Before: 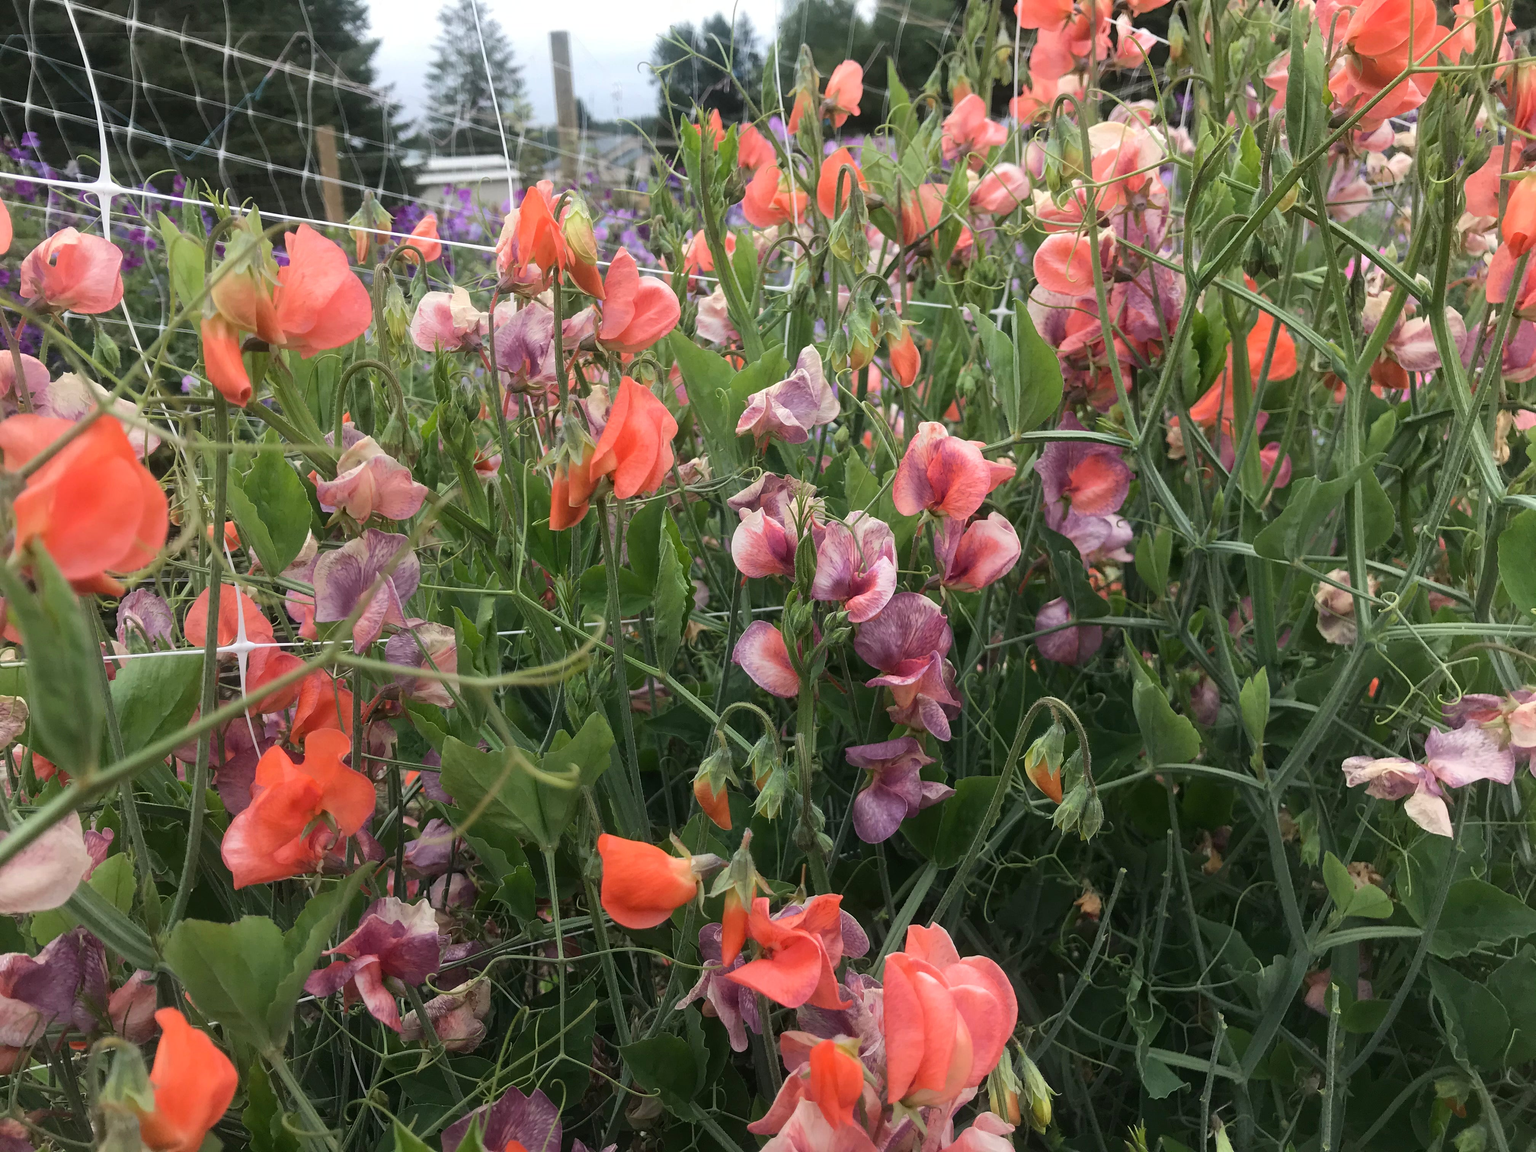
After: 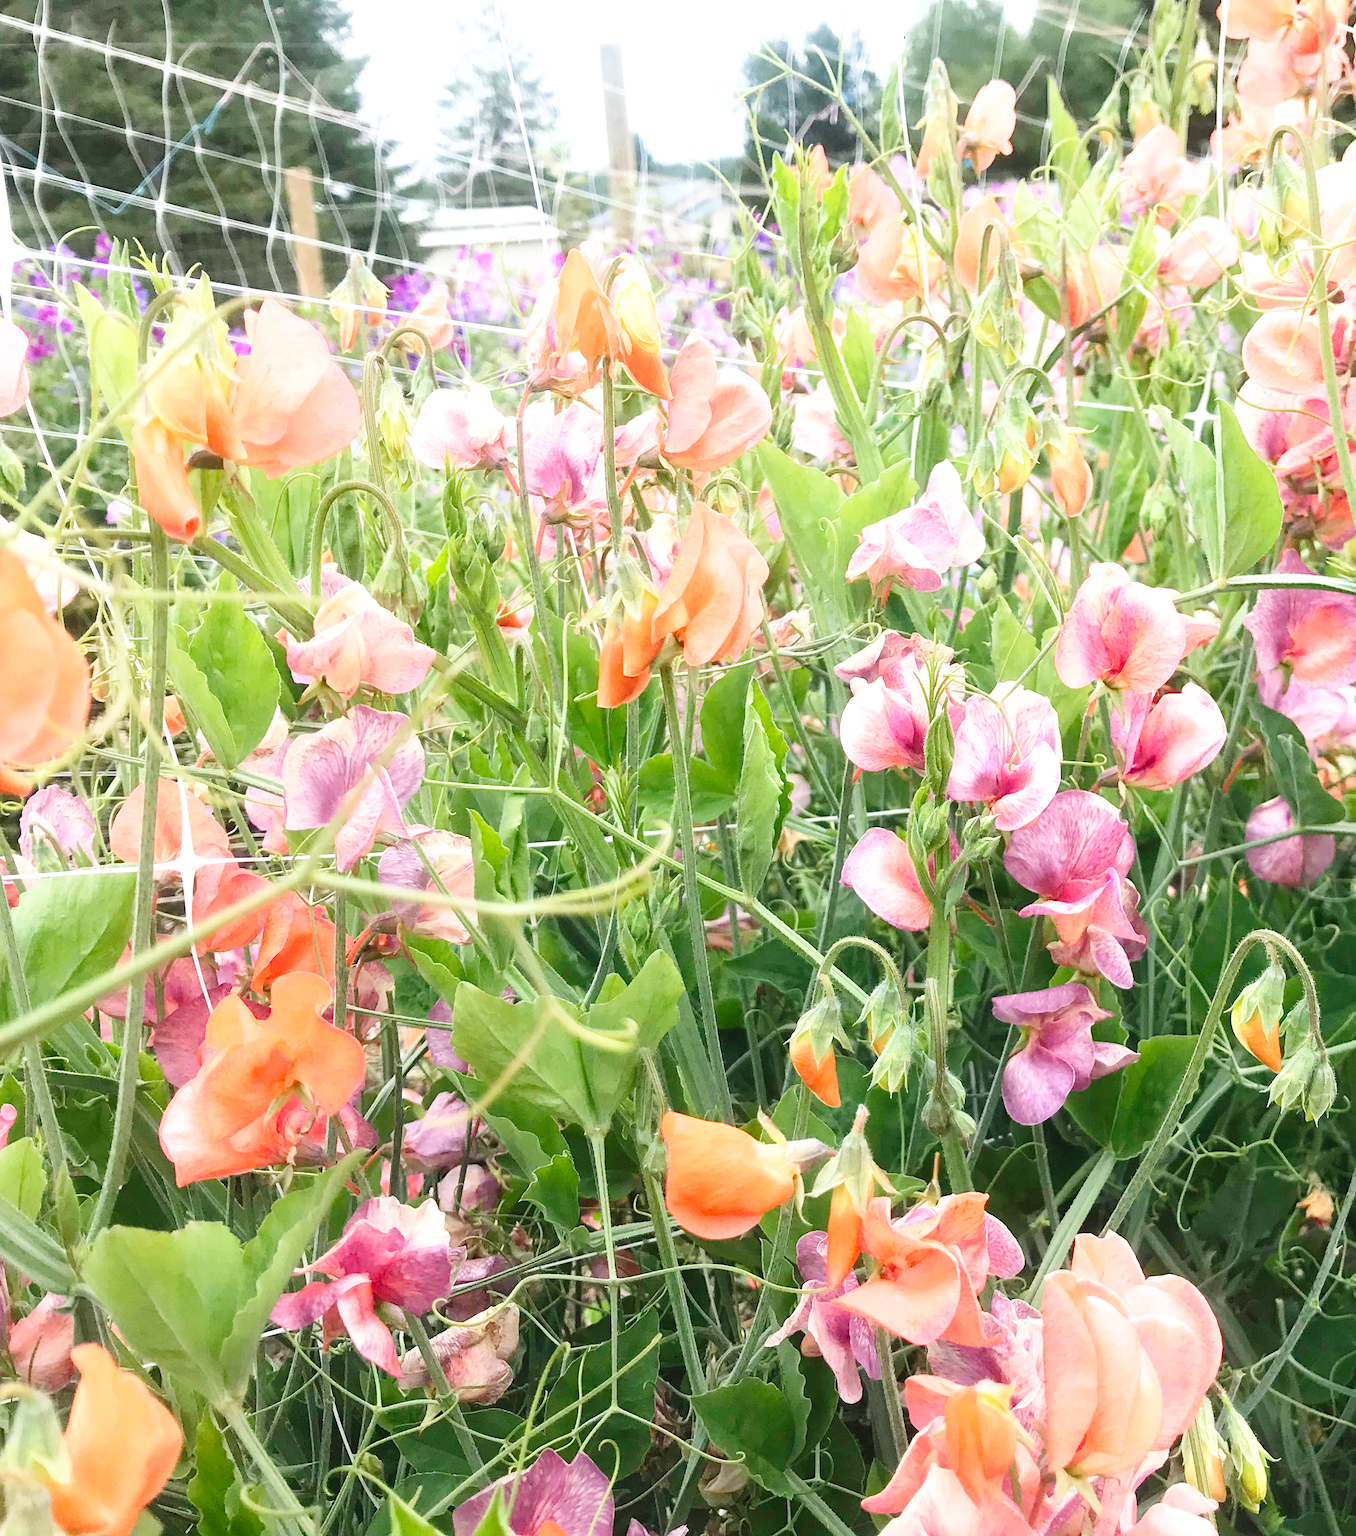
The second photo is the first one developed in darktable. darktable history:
base curve: curves: ch0 [(0, 0) (0.008, 0.007) (0.022, 0.029) (0.048, 0.089) (0.092, 0.197) (0.191, 0.399) (0.275, 0.534) (0.357, 0.65) (0.477, 0.78) (0.542, 0.833) (0.799, 0.973) (1, 1)], preserve colors none
contrast brightness saturation: contrast 0.072, brightness 0.076, saturation 0.184
exposure: black level correction -0.001, exposure 0.903 EV, compensate exposure bias true, compensate highlight preservation false
crop and rotate: left 6.642%, right 27.115%
